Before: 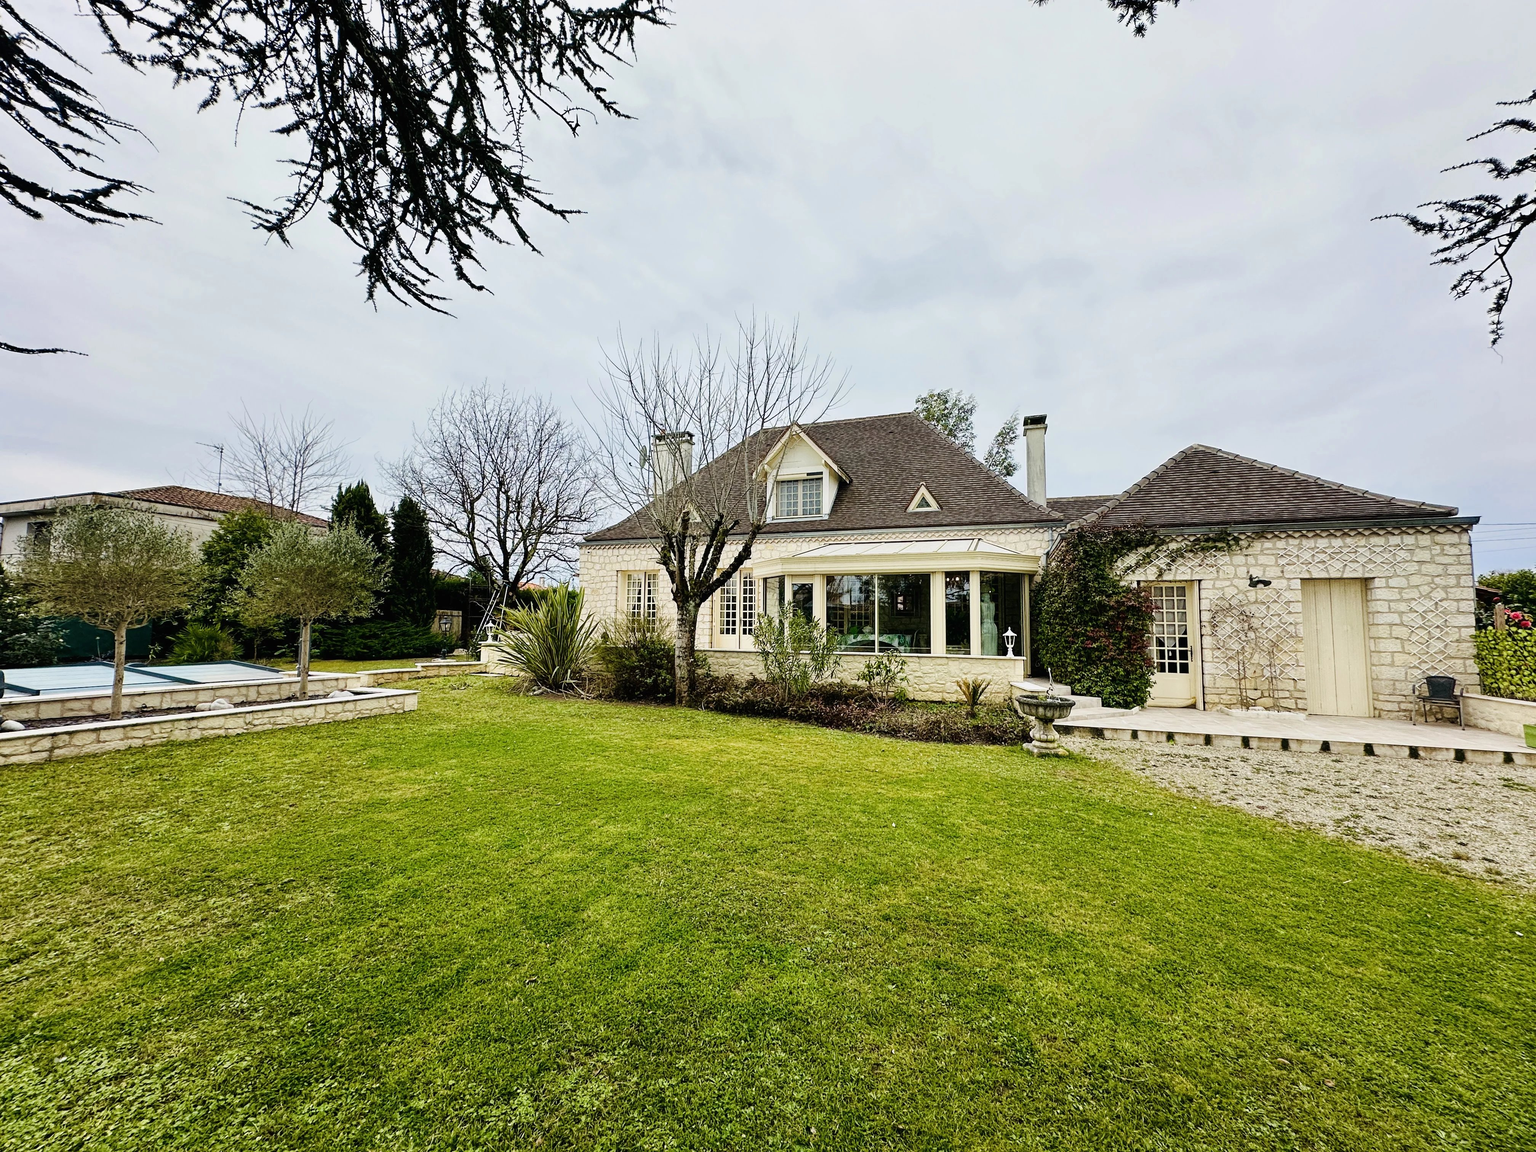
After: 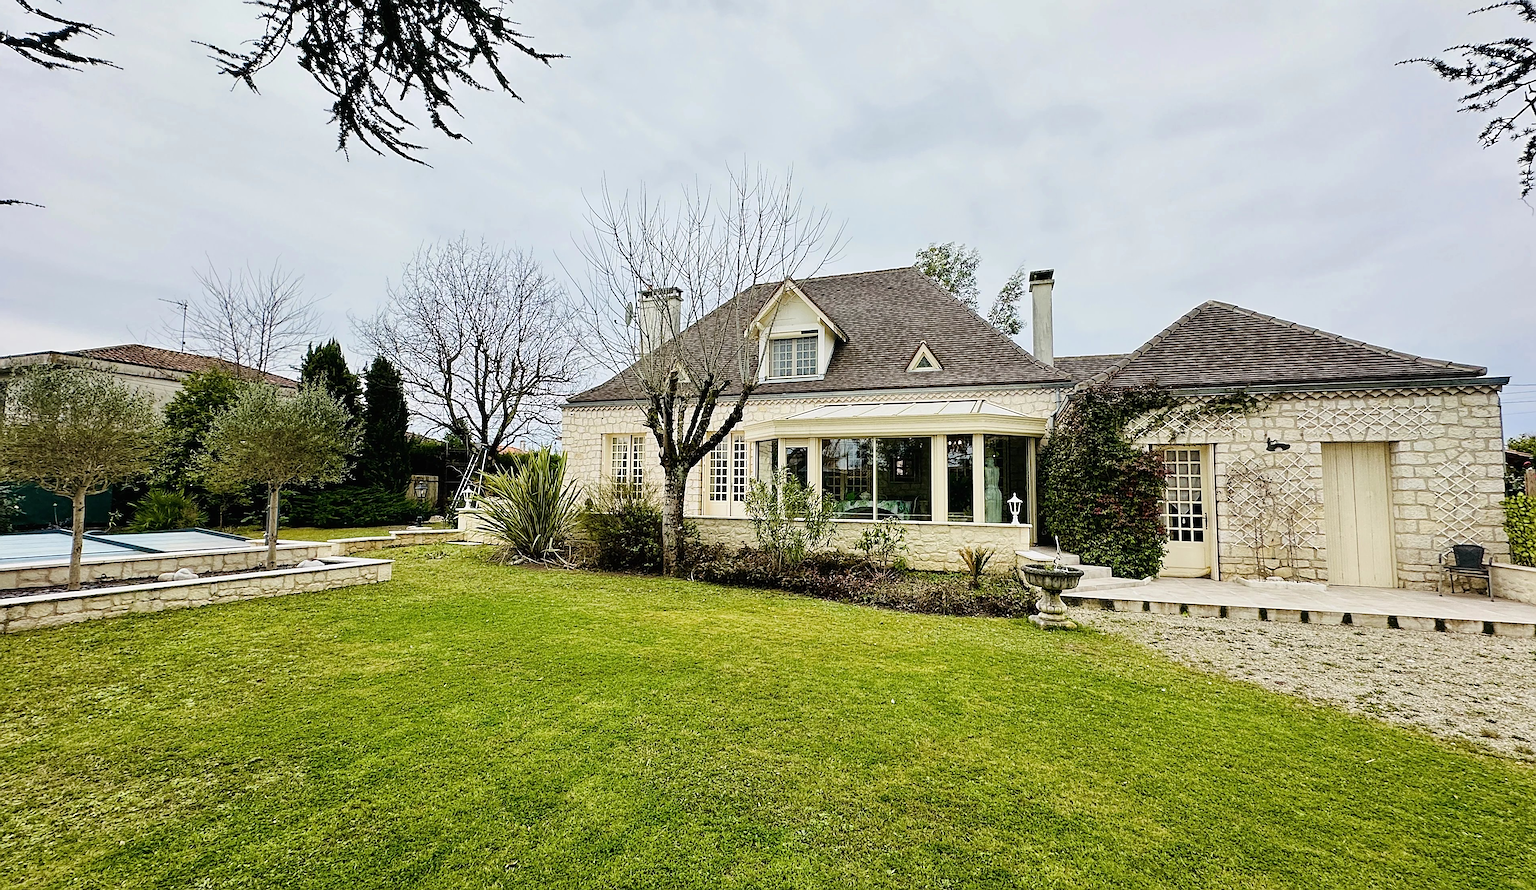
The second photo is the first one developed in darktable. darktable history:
crop and rotate: left 2.982%, top 13.803%, right 1.982%, bottom 12.723%
sharpen: on, module defaults
